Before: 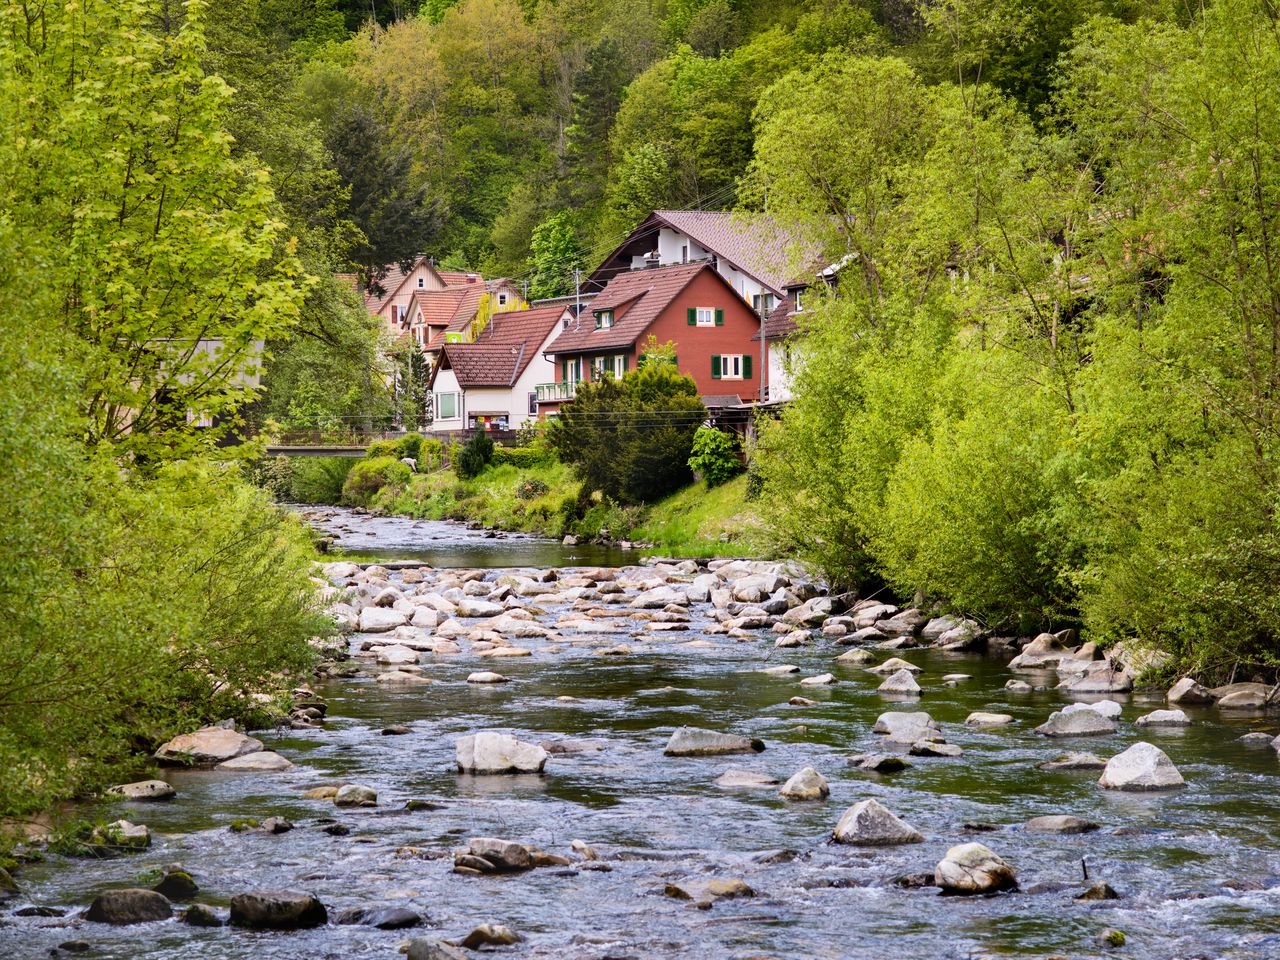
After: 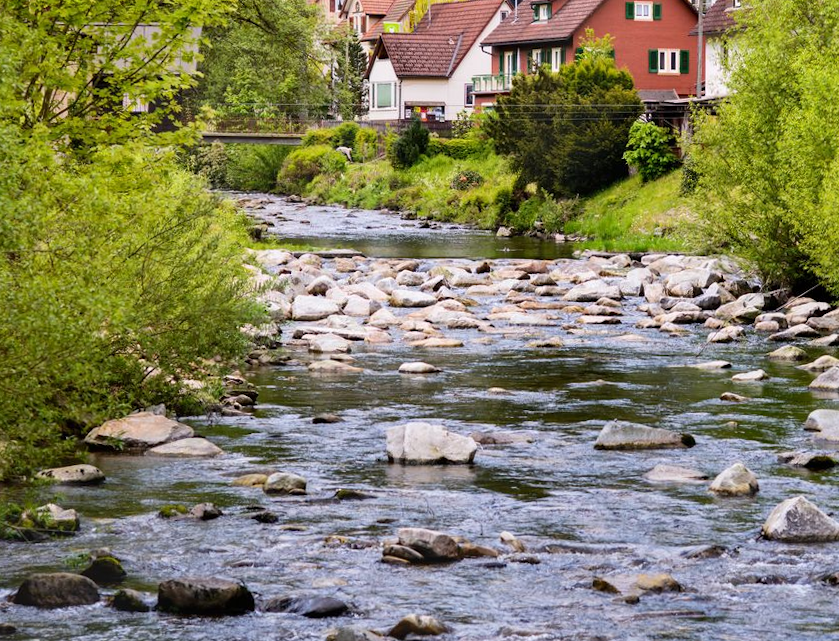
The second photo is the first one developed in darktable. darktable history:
crop and rotate: angle -1.01°, left 4.065%, top 31.66%, right 28.827%
